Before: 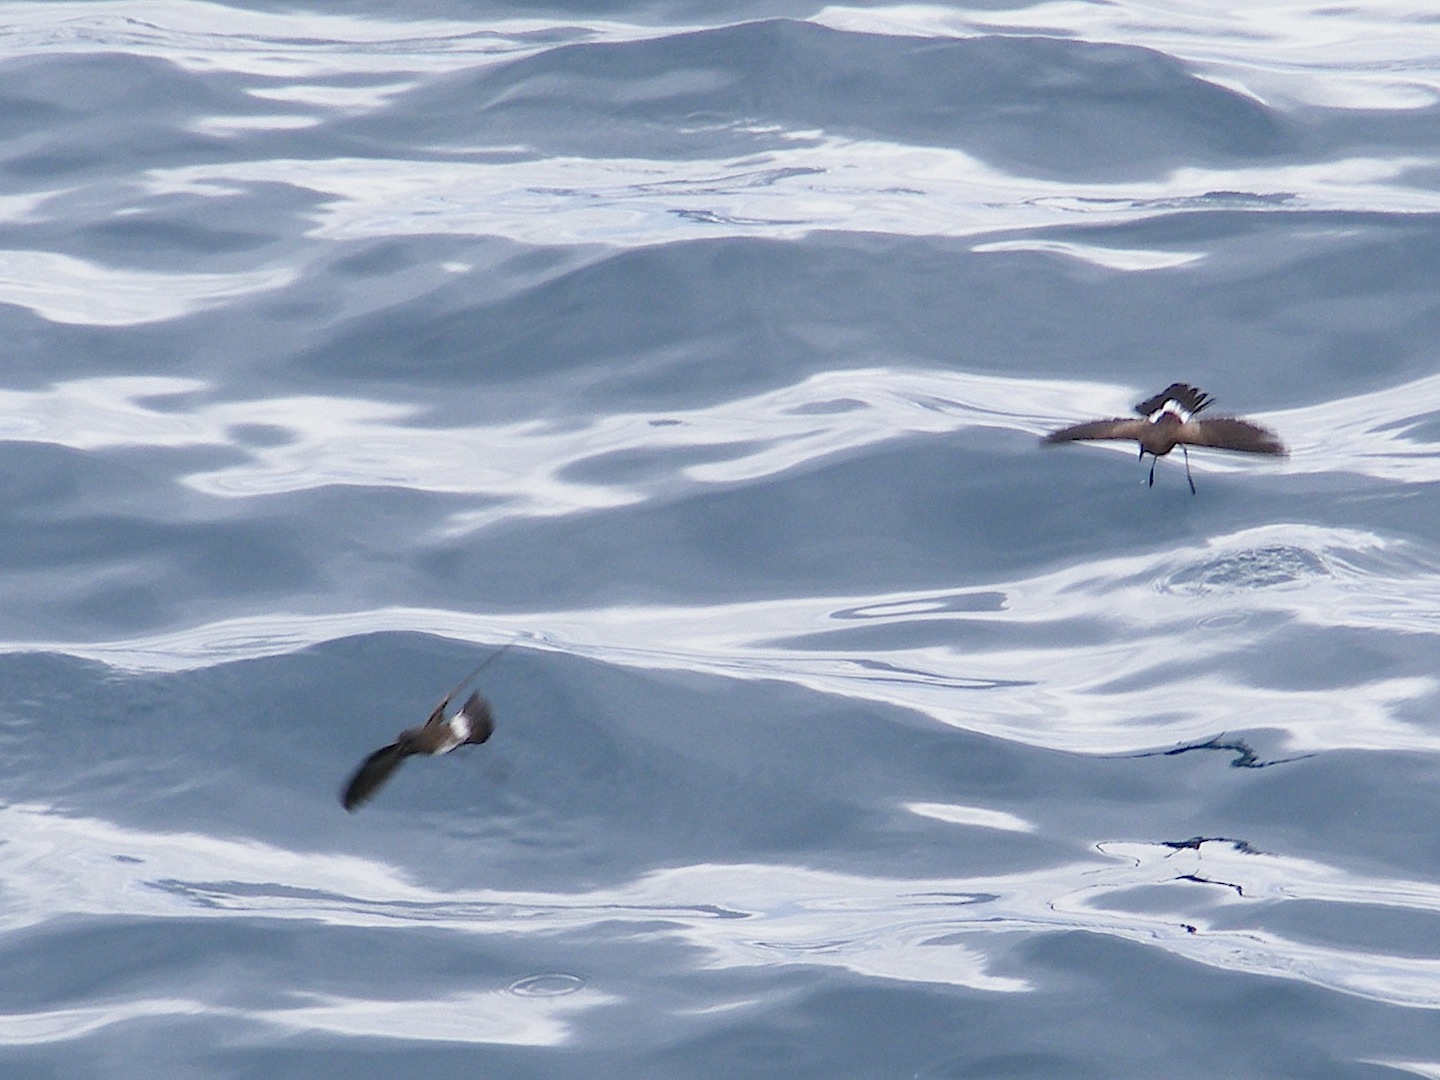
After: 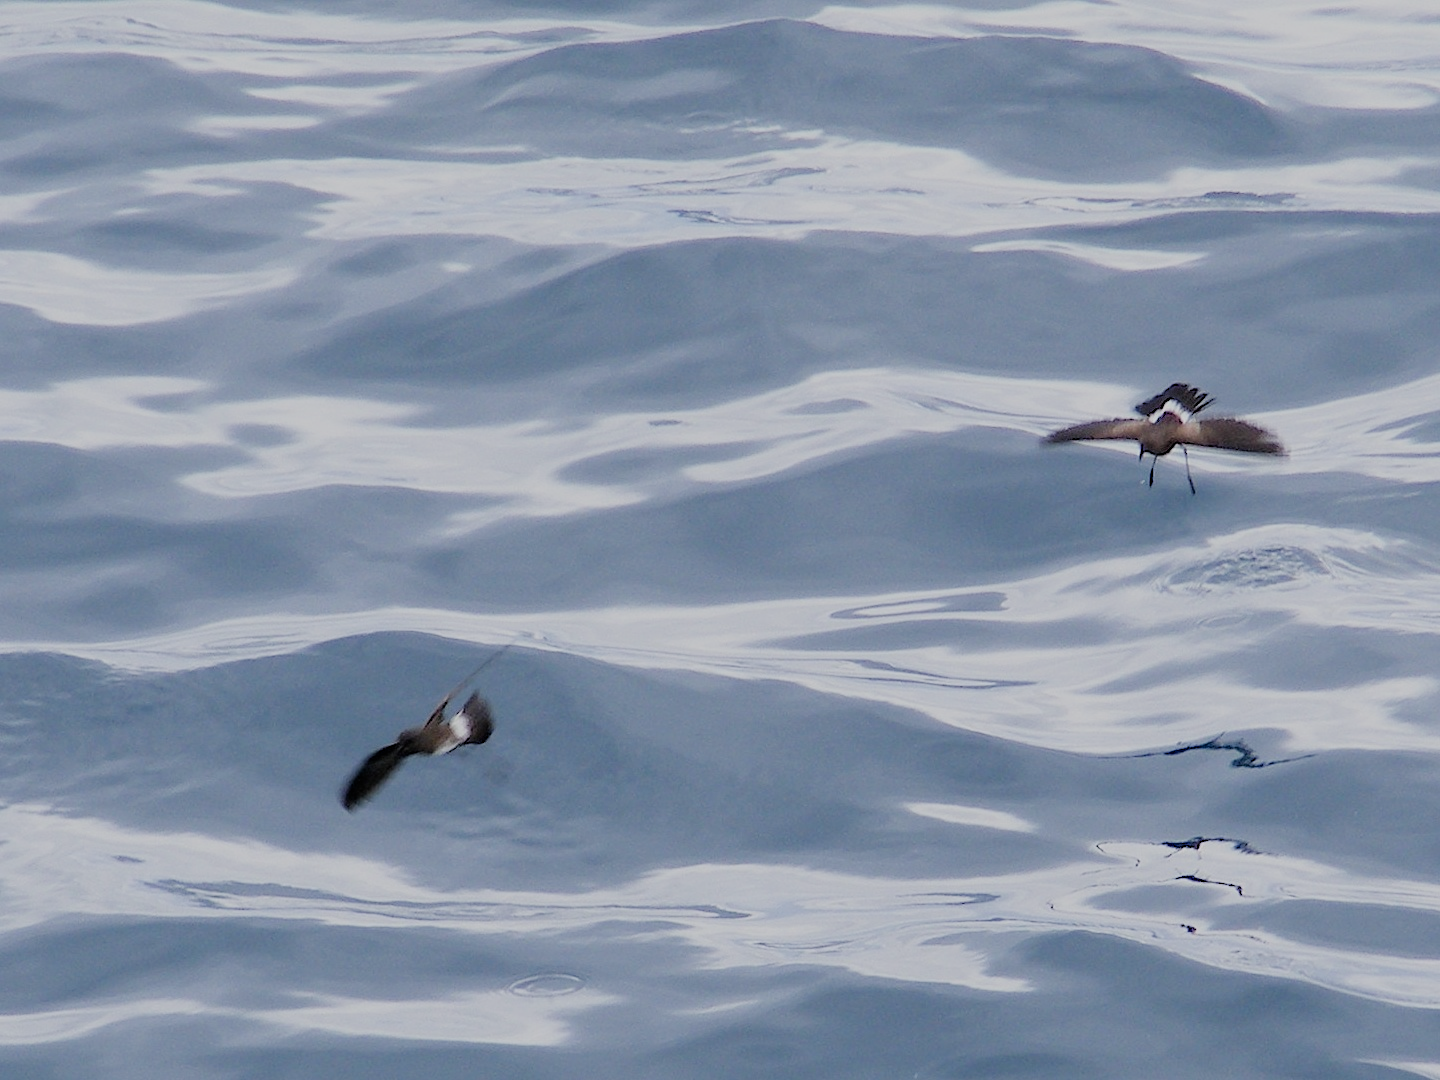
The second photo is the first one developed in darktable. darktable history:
exposure: black level correction 0.005, exposure 0.014 EV, compensate highlight preservation false
filmic rgb: black relative exposure -6.98 EV, white relative exposure 5.63 EV, hardness 2.86
